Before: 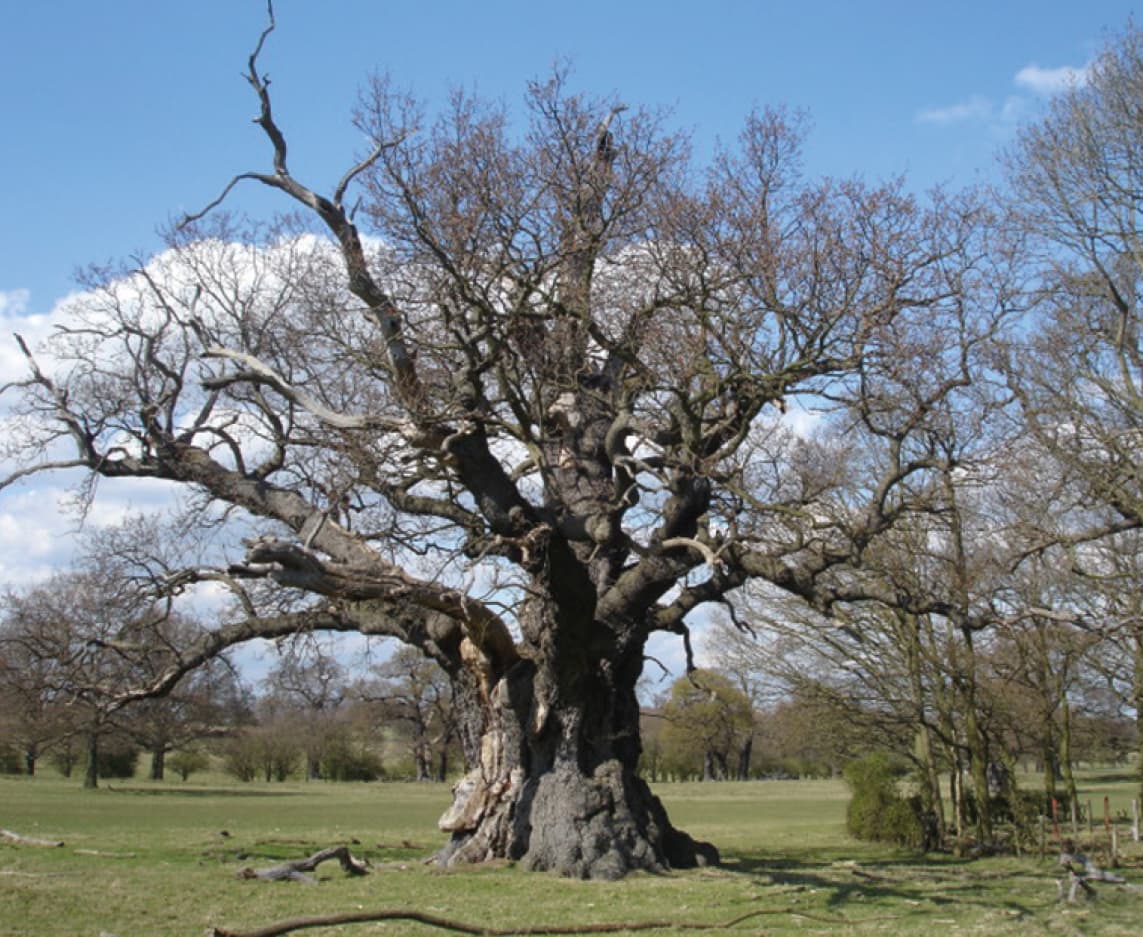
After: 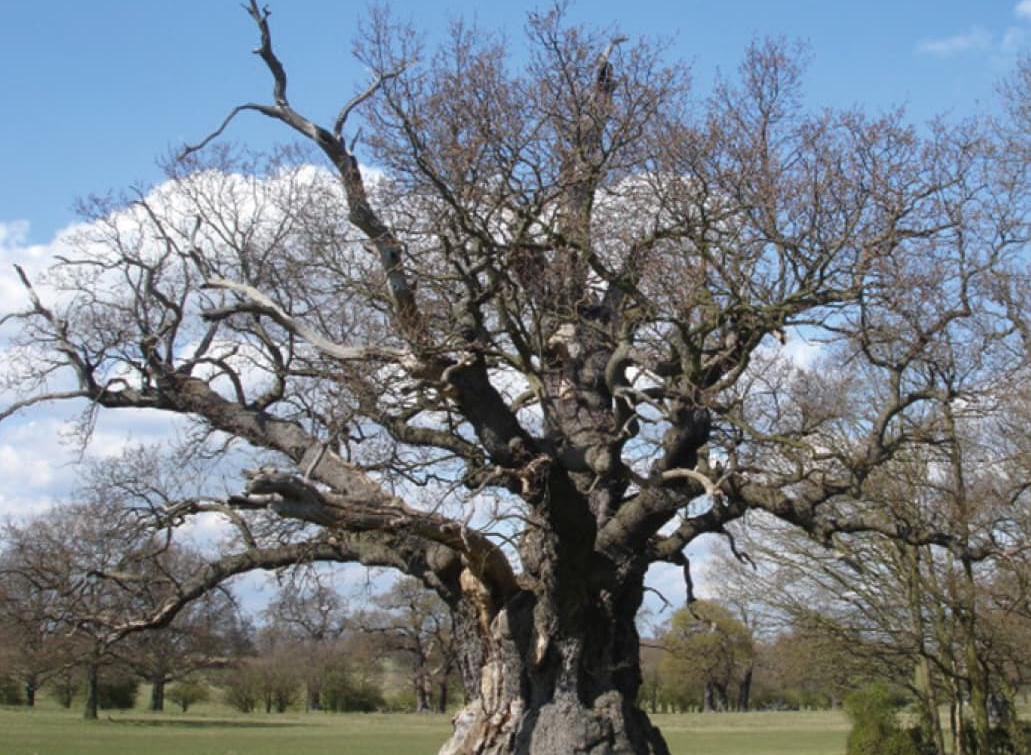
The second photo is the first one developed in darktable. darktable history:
crop: top 7.404%, right 9.794%, bottom 11.984%
